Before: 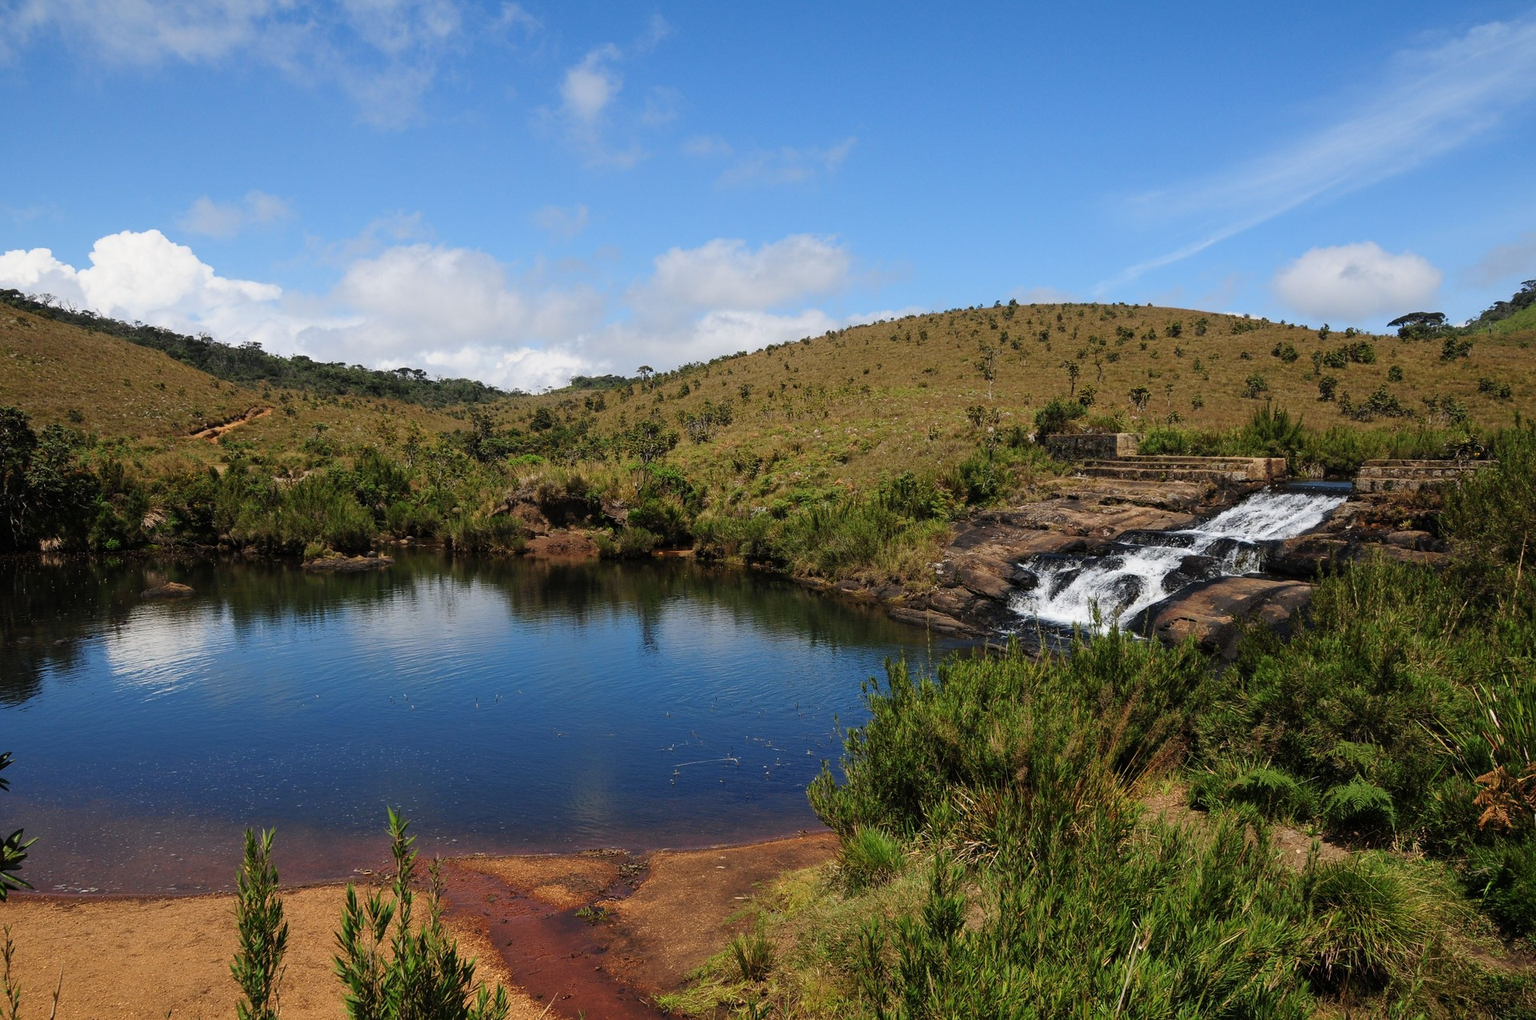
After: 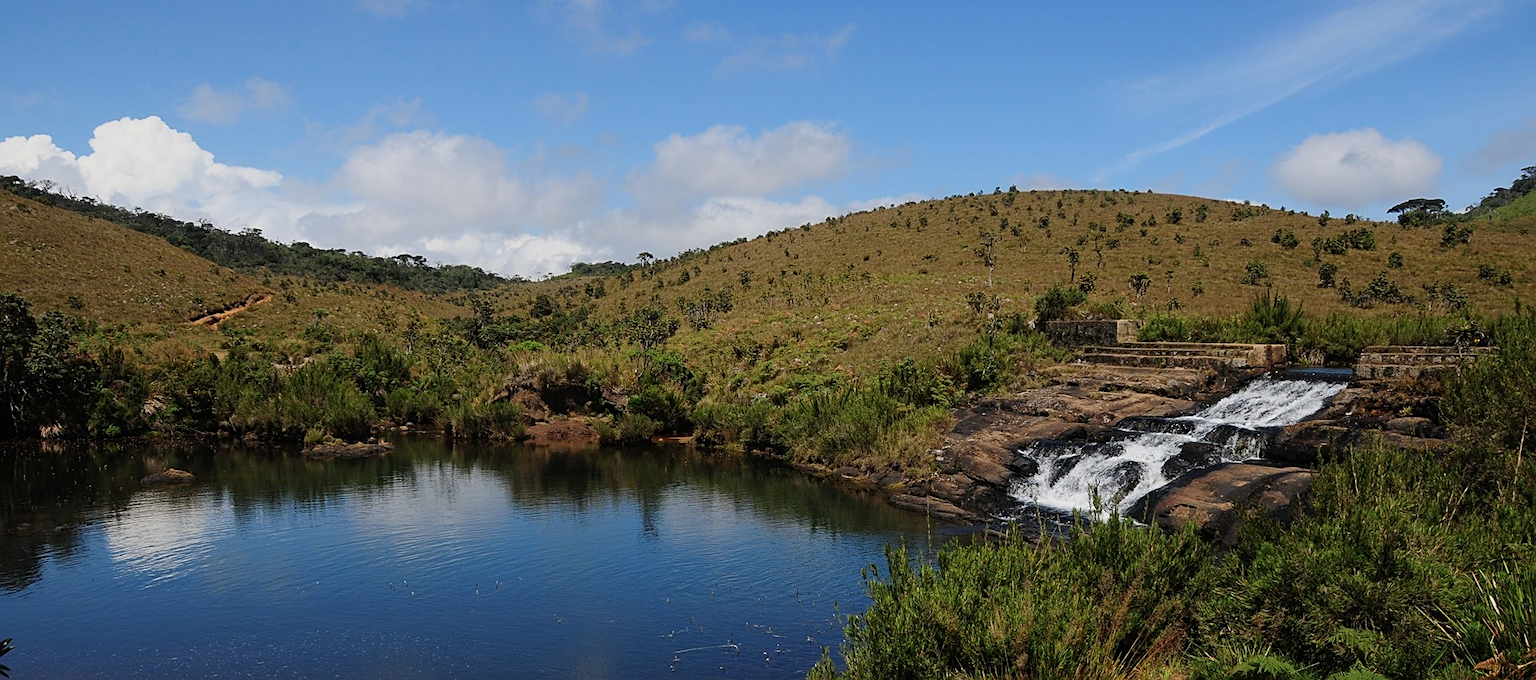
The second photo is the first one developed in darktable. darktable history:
sharpen: on, module defaults
exposure: exposure -0.242 EV, compensate highlight preservation false
crop: top 11.166%, bottom 22.168%
